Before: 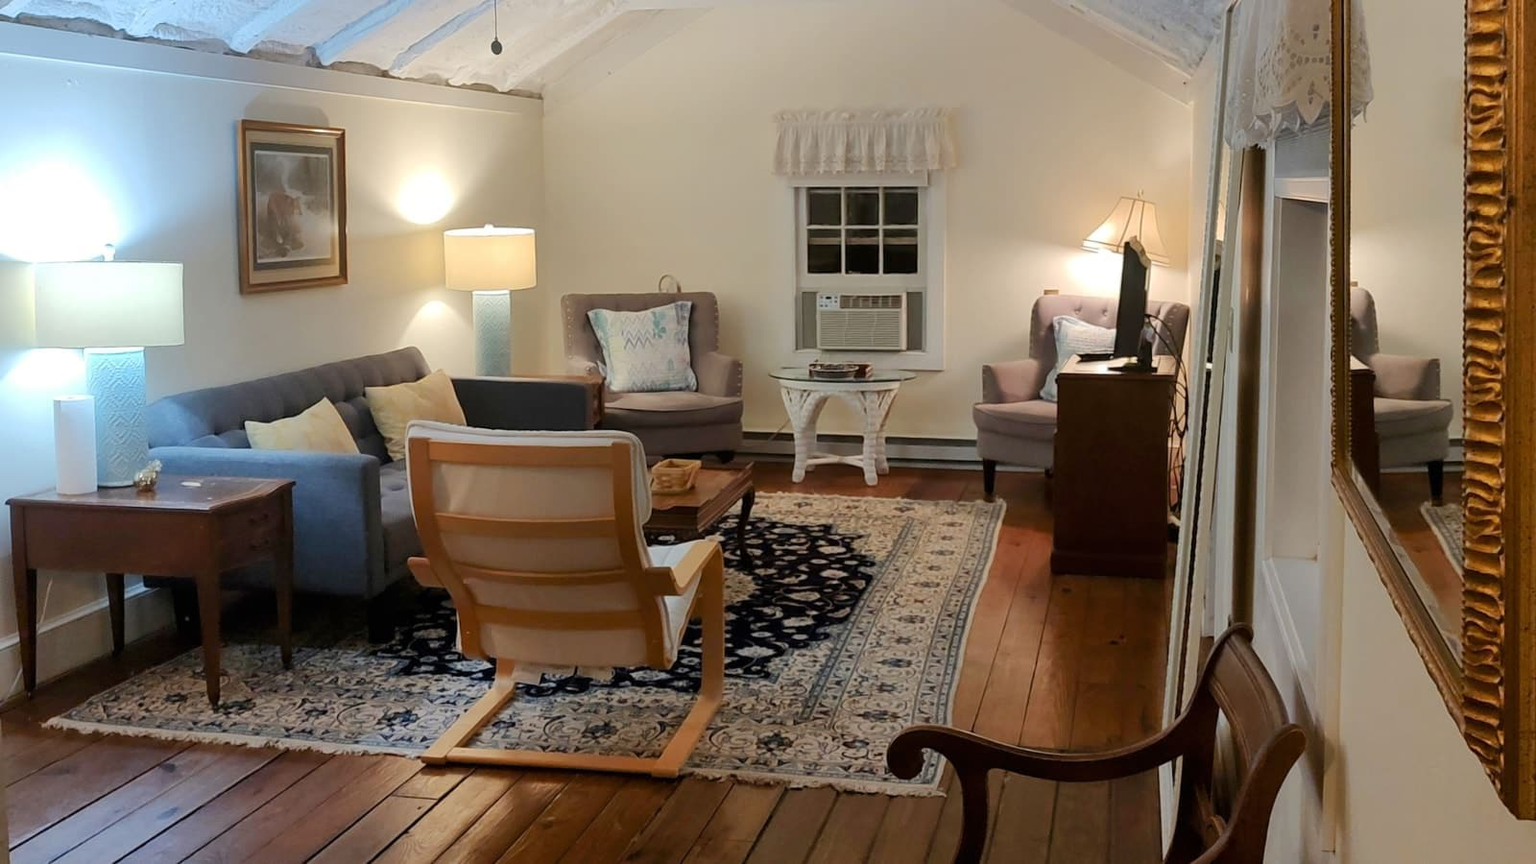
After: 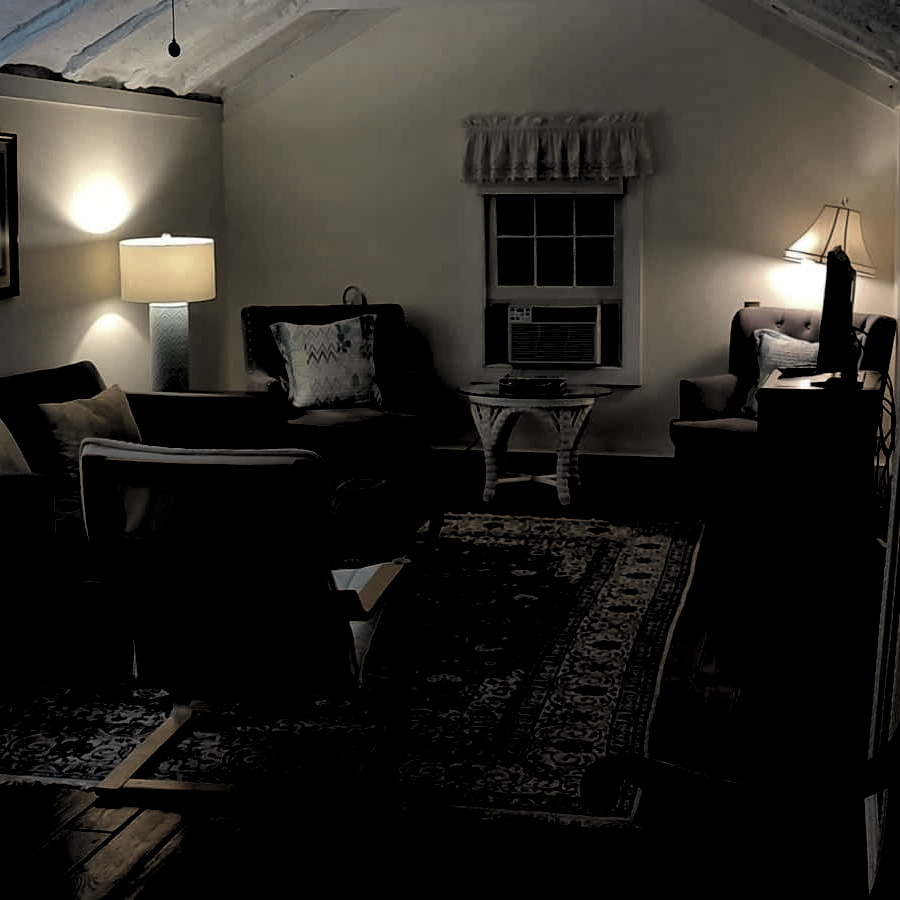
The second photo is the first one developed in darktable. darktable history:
crop: left 21.496%, right 22.254%
levels: levels [0.514, 0.759, 1]
